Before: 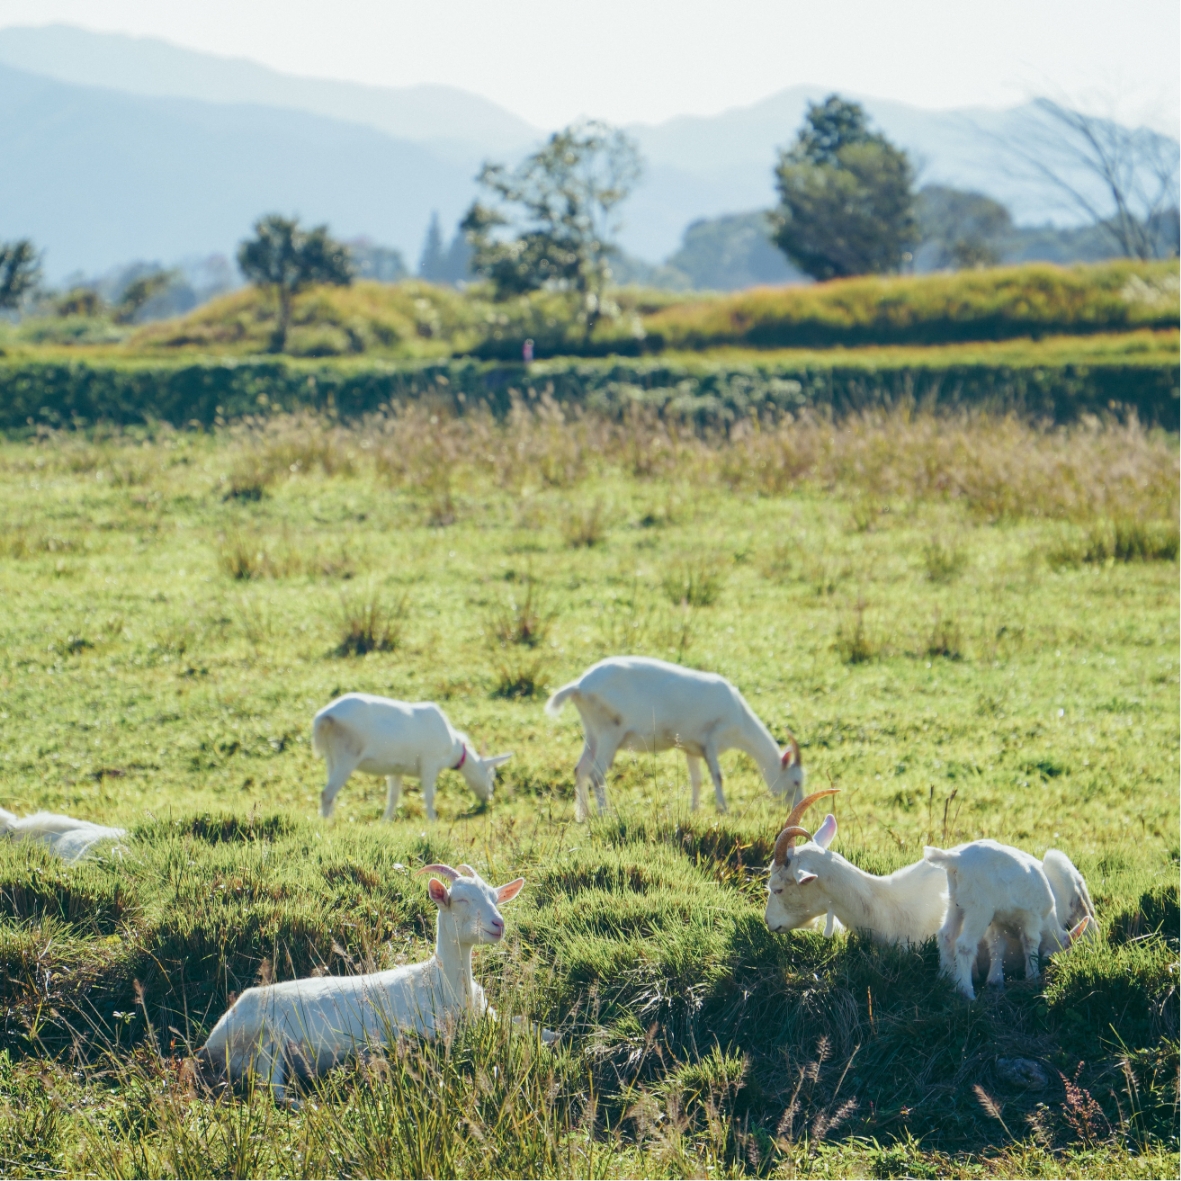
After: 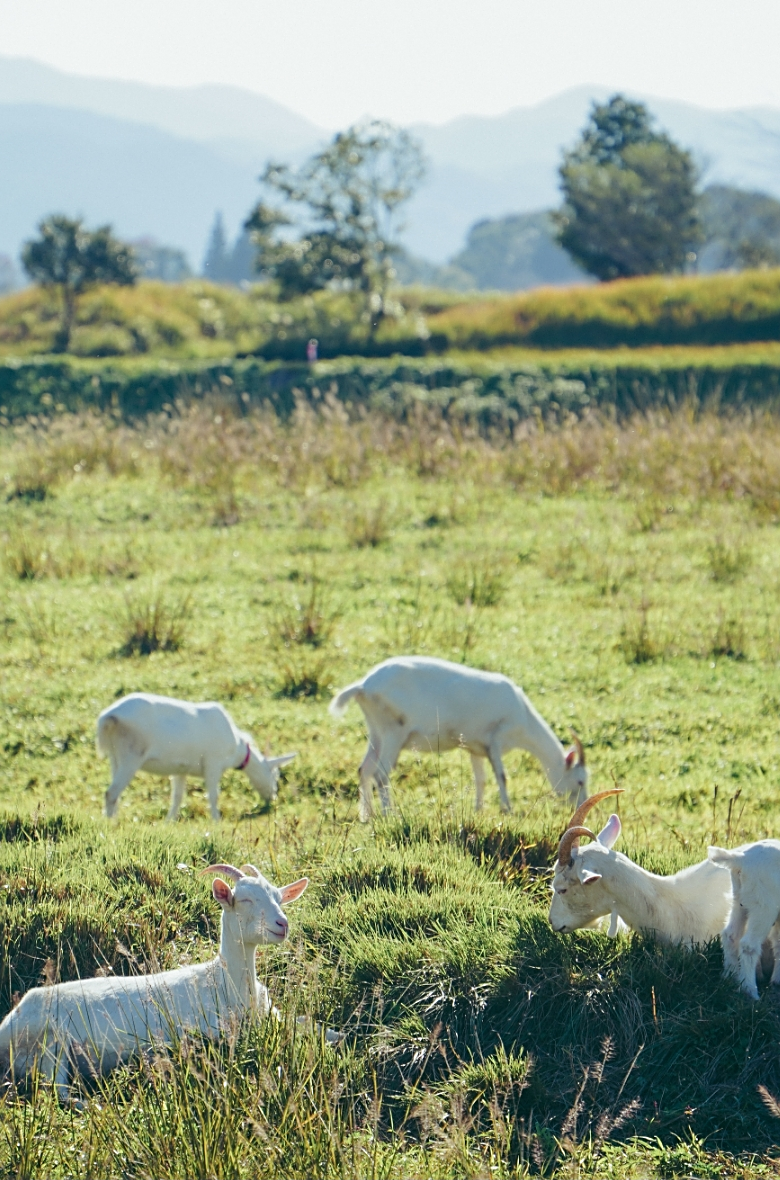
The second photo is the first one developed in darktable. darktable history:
crop and rotate: left 18.442%, right 15.508%
sharpen: on, module defaults
